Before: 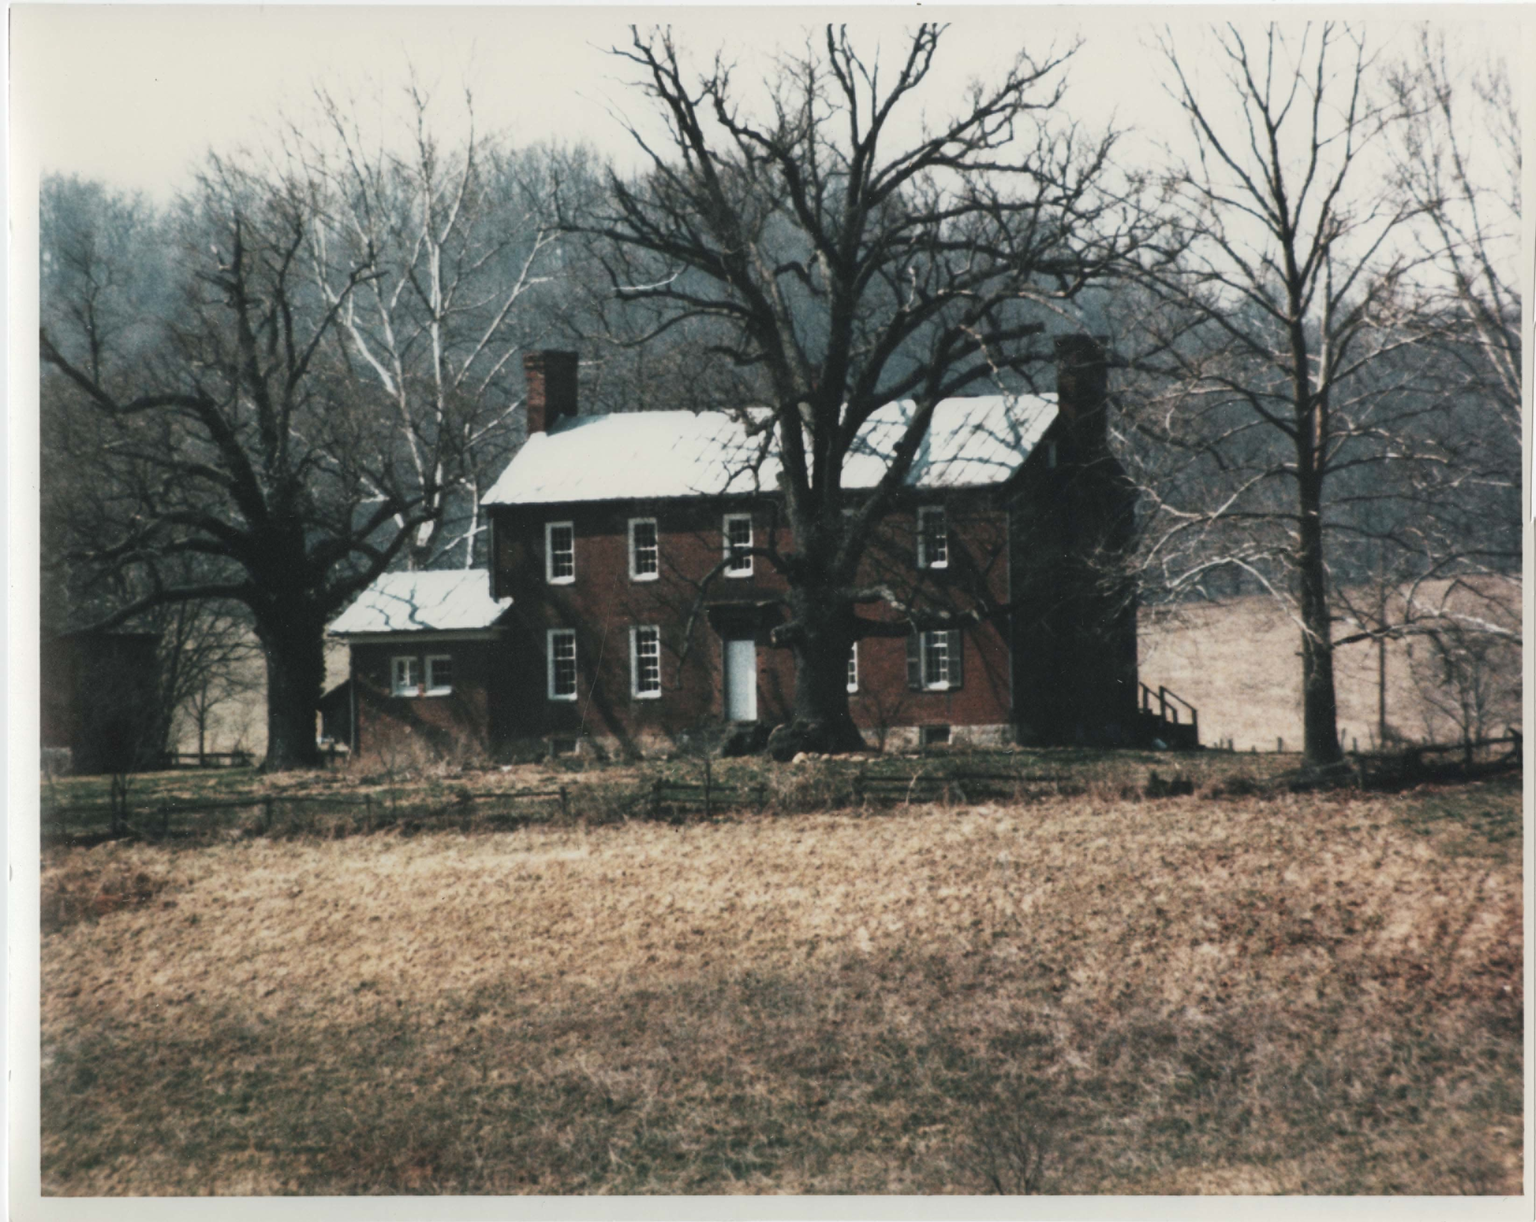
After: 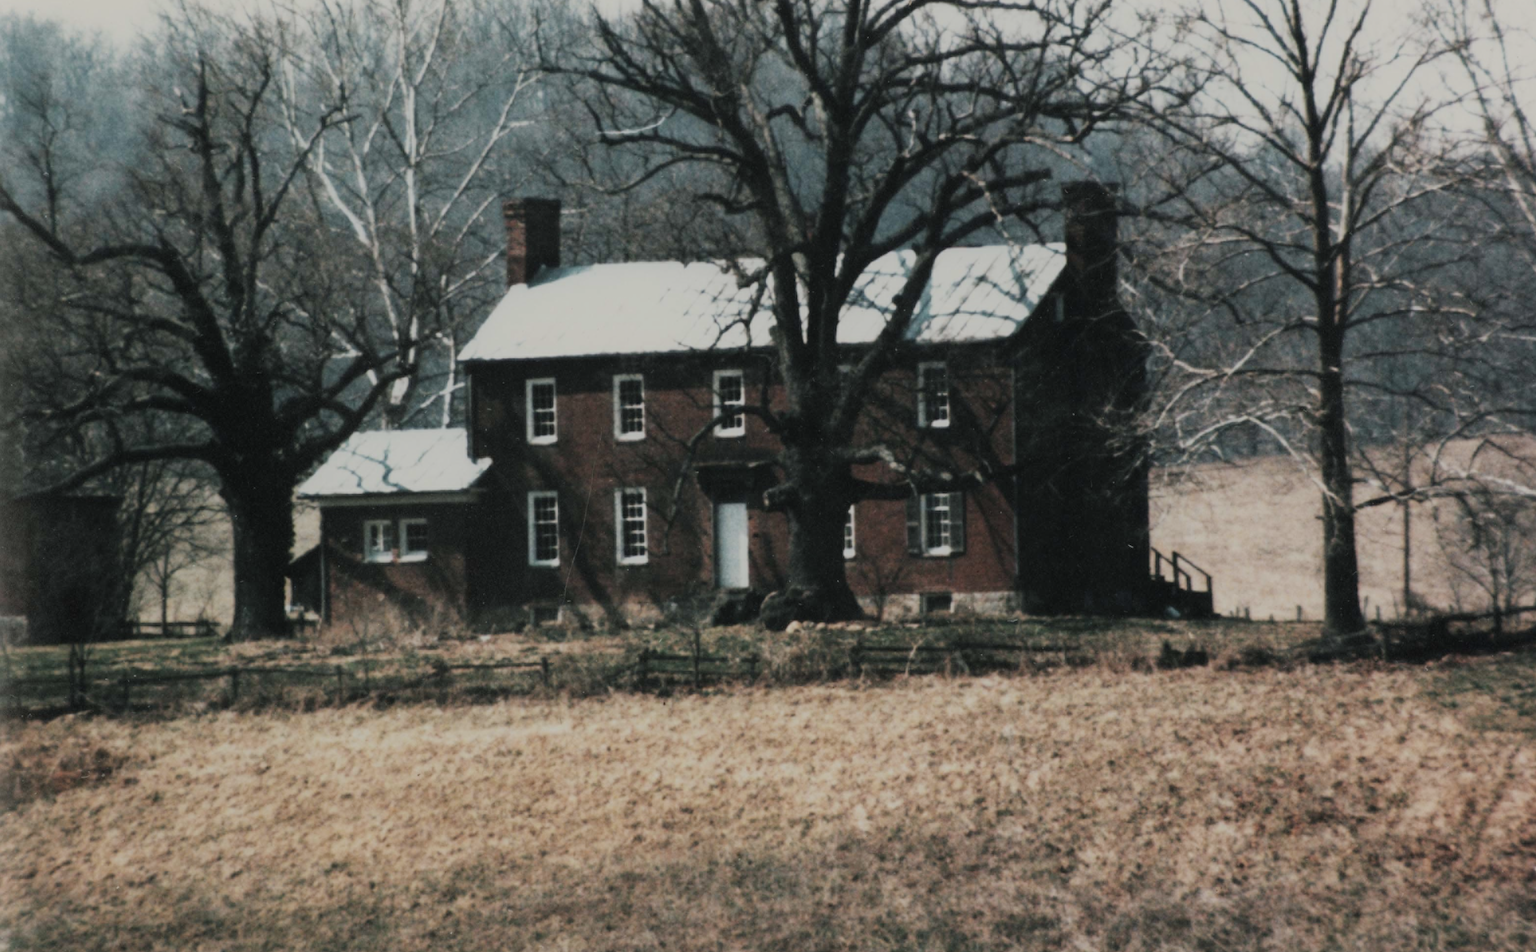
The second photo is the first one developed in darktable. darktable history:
crop and rotate: left 2.991%, top 13.302%, right 1.981%, bottom 12.636%
filmic rgb: black relative exposure -7.65 EV, white relative exposure 4.56 EV, hardness 3.61
